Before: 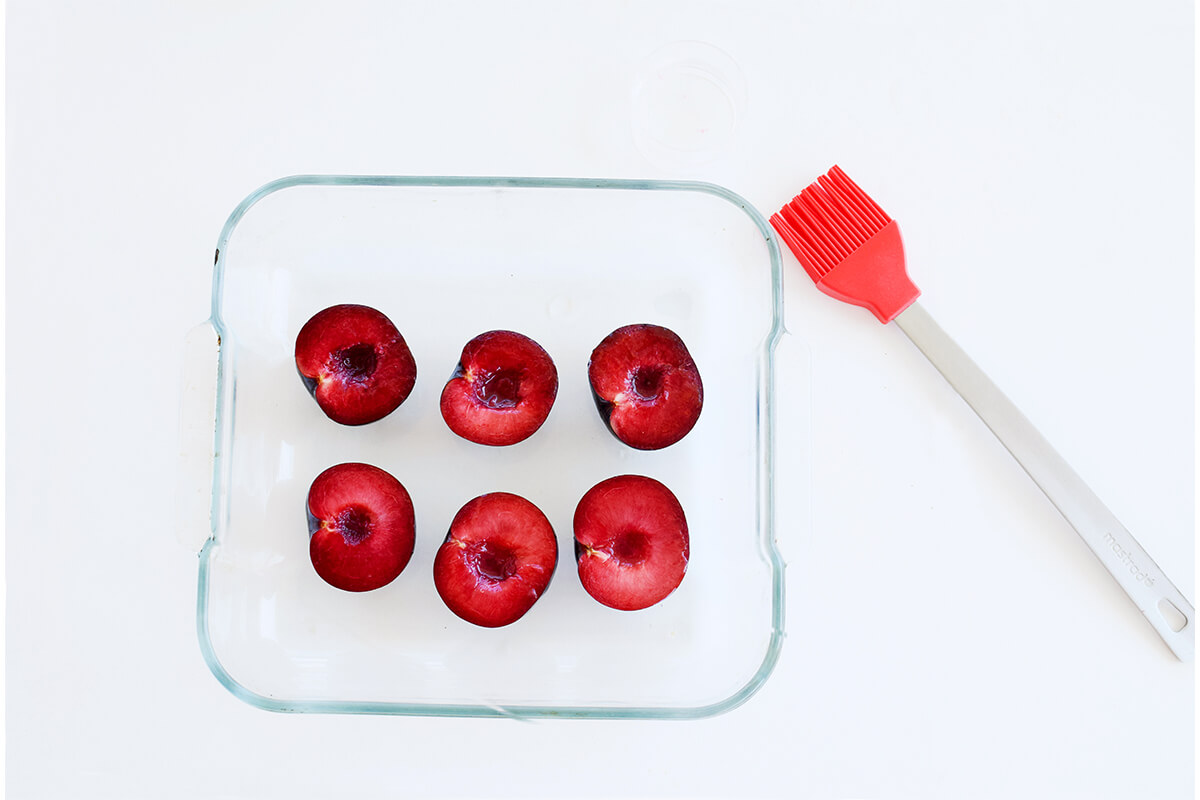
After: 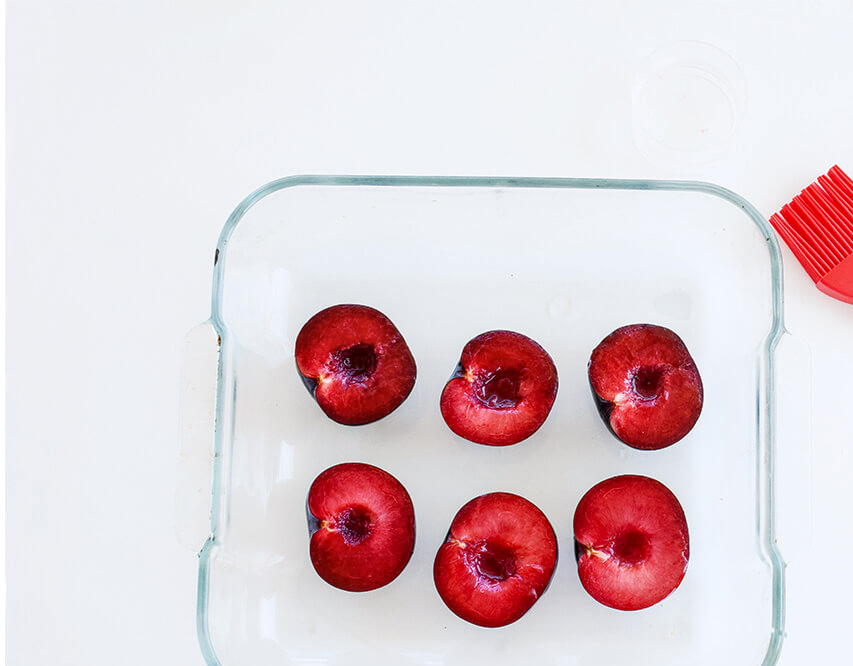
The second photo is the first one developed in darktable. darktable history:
local contrast: on, module defaults
crop: right 28.885%, bottom 16.626%
